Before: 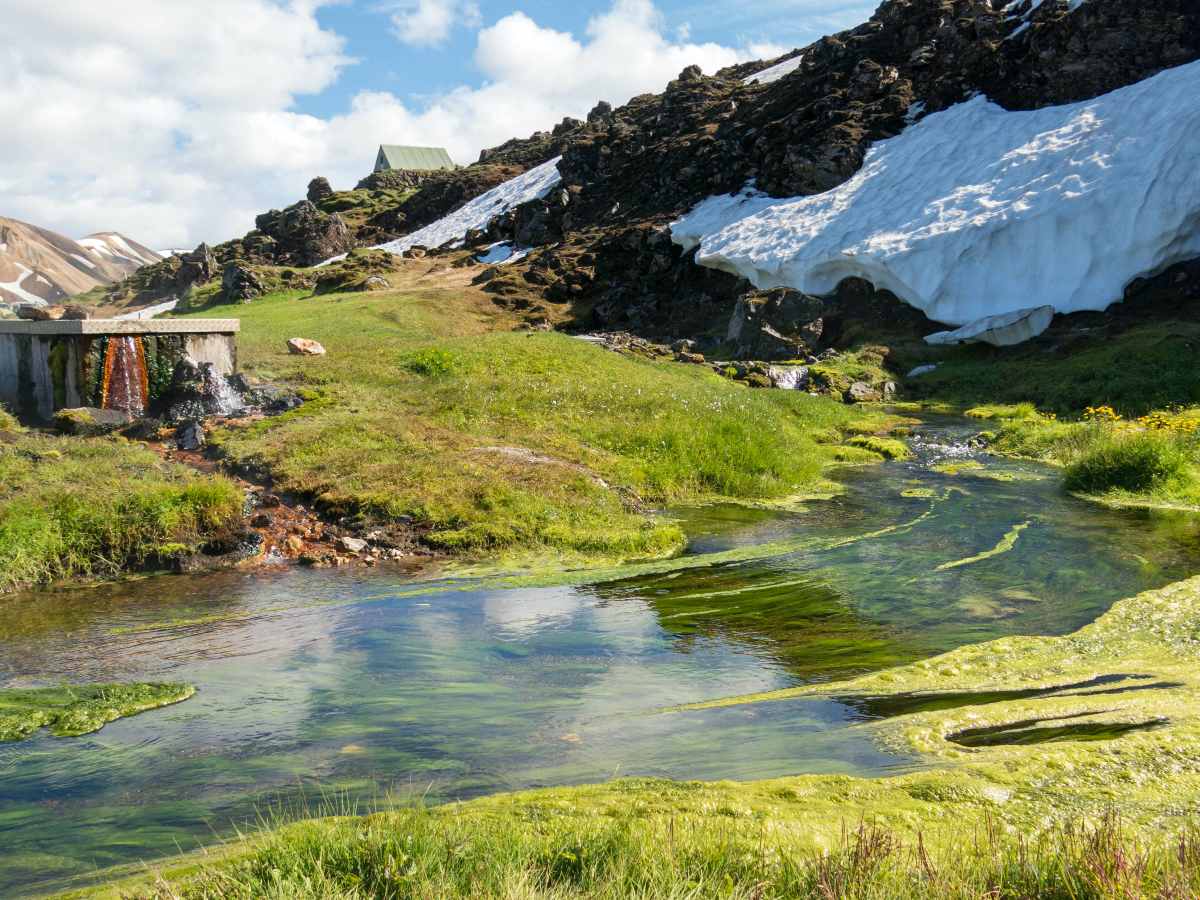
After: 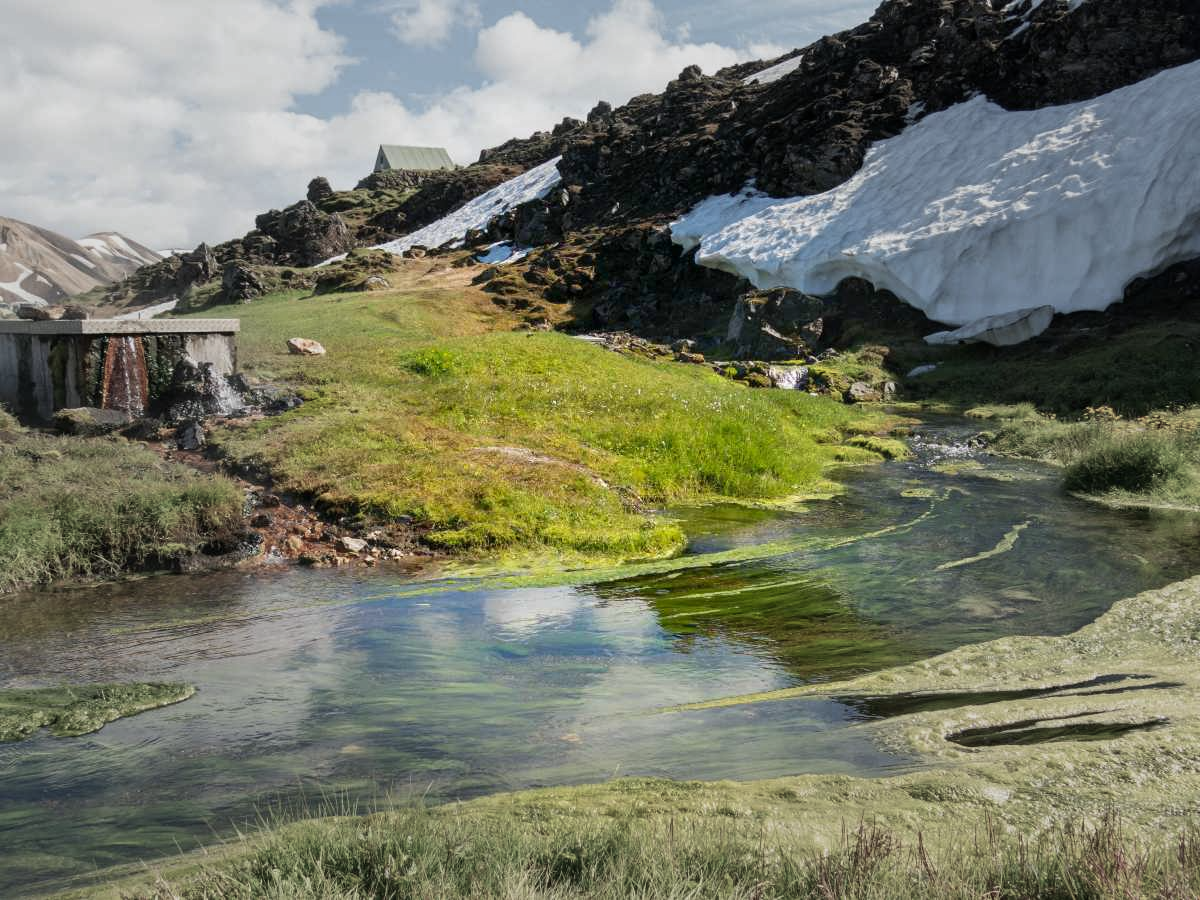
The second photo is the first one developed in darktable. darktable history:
vignetting: fall-off start 31.36%, fall-off radius 35.39%, brightness -0.277
